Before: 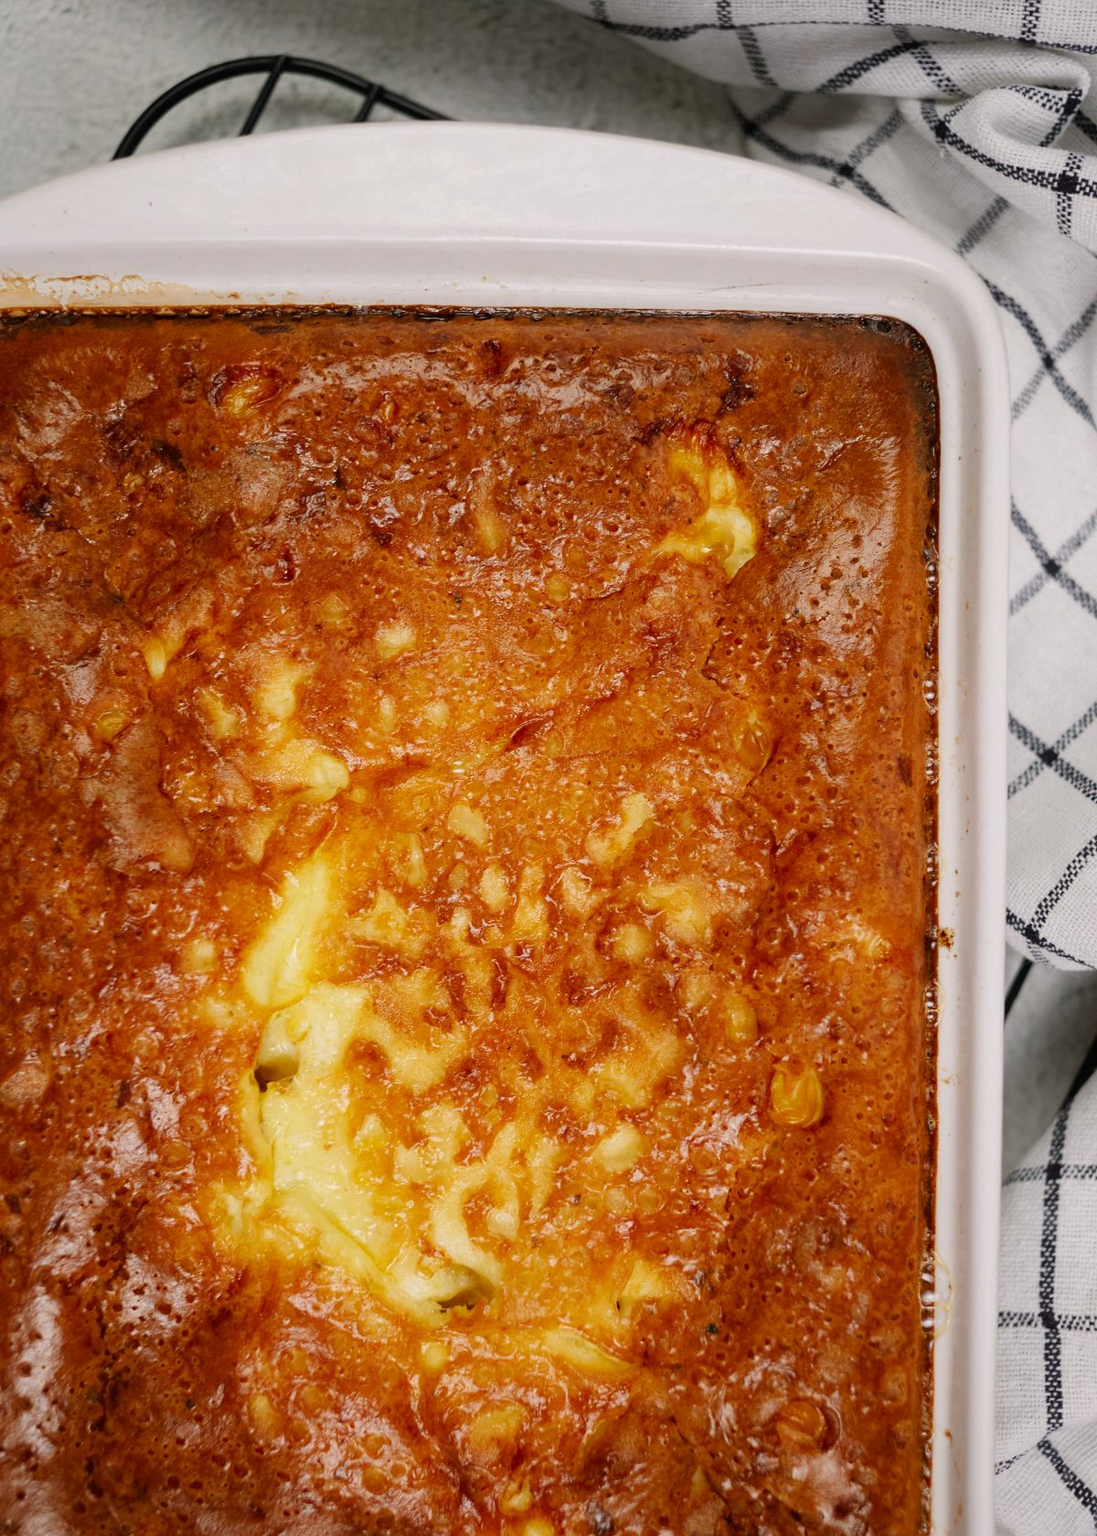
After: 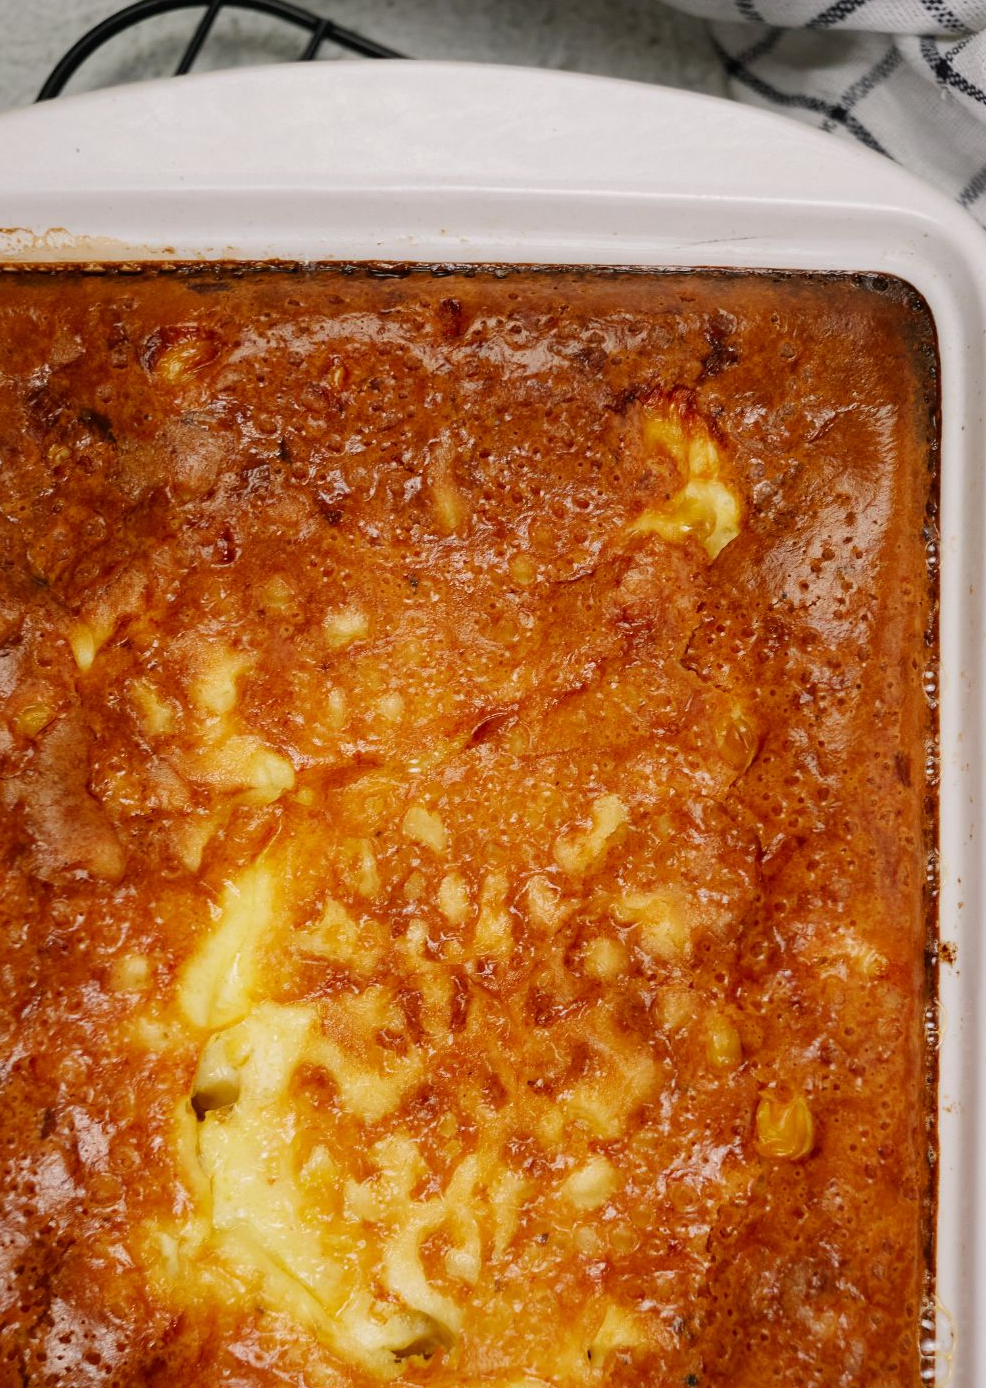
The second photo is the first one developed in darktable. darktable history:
crop and rotate: left 7.292%, top 4.396%, right 10.521%, bottom 12.962%
